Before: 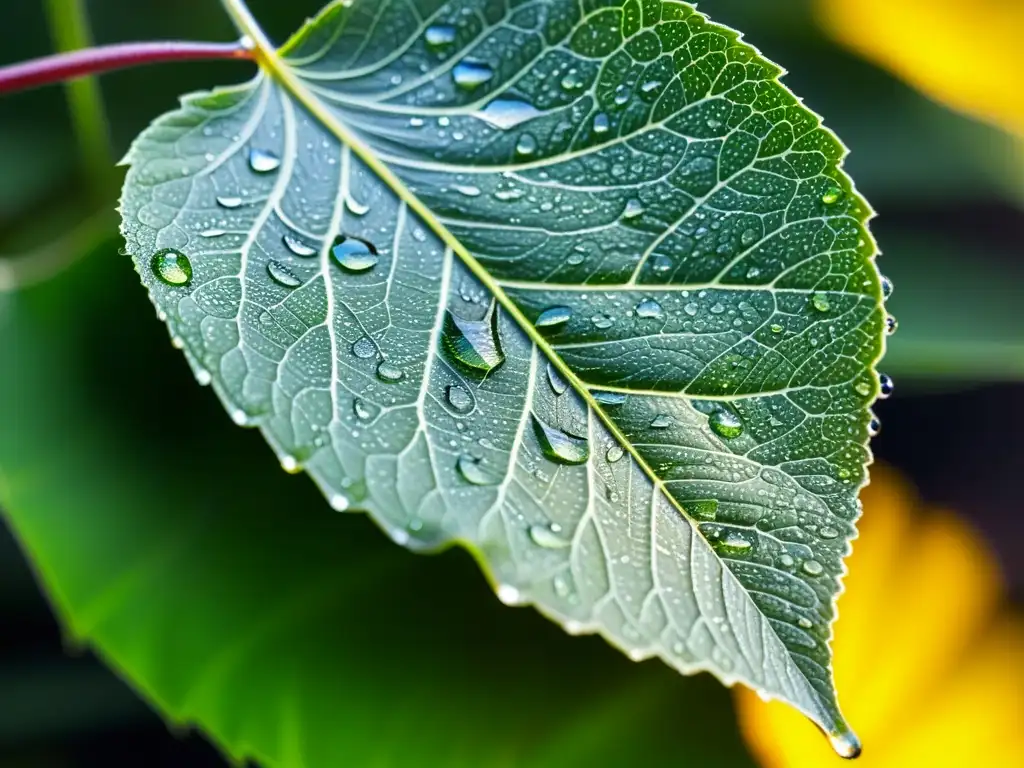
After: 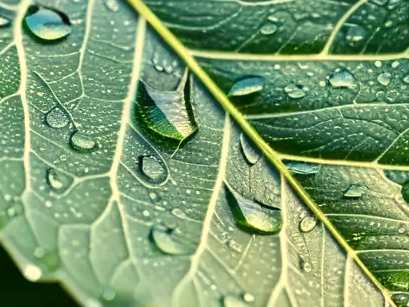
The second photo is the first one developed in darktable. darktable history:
rgb curve: mode RGB, independent channels
crop: left 30%, top 30%, right 30%, bottom 30%
color zones: curves: ch0 [(0, 0.5) (0.143, 0.5) (0.286, 0.5) (0.429, 0.5) (0.571, 0.5) (0.714, 0.476) (0.857, 0.5) (1, 0.5)]; ch2 [(0, 0.5) (0.143, 0.5) (0.286, 0.5) (0.429, 0.5) (0.571, 0.5) (0.714, 0.487) (0.857, 0.5) (1, 0.5)]
white balance: red 1.08, blue 0.791
